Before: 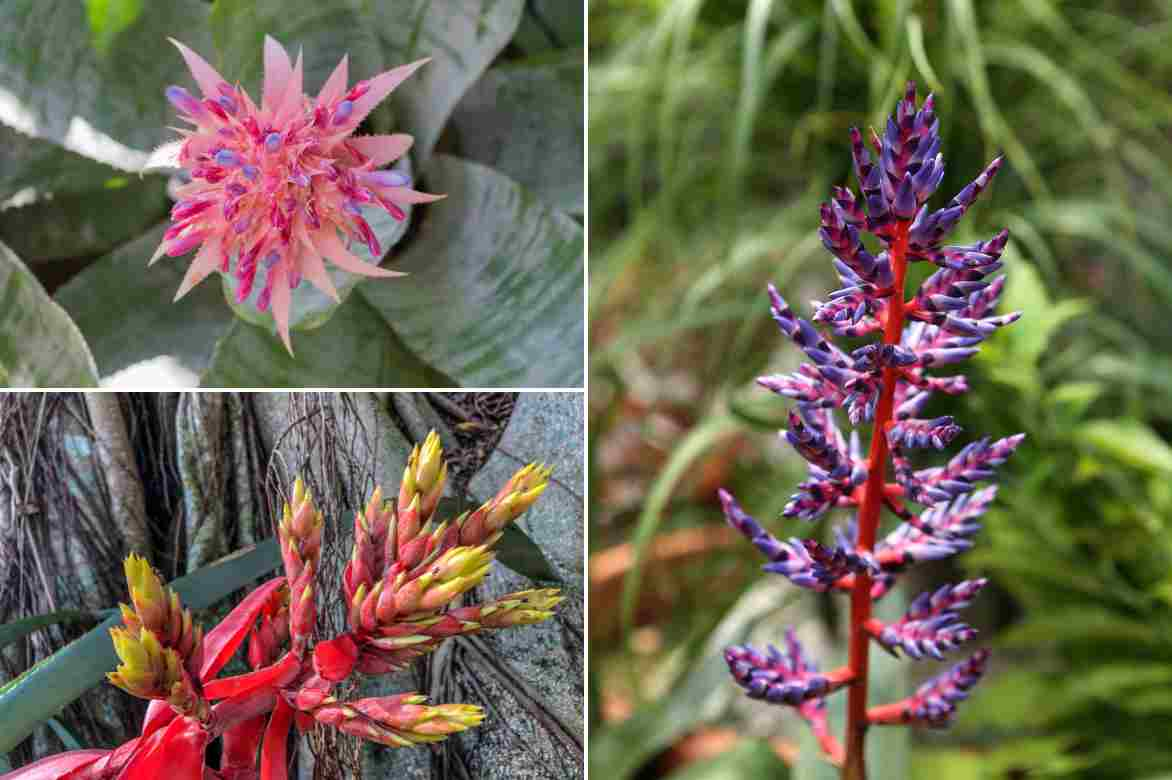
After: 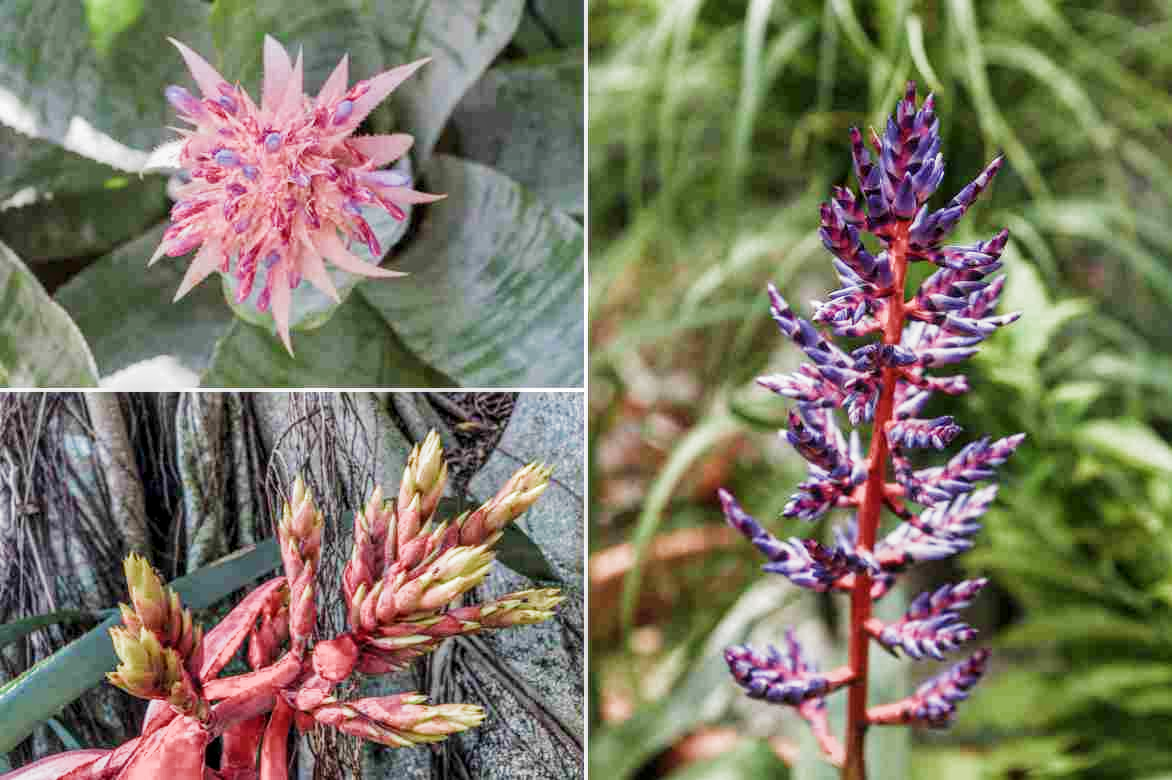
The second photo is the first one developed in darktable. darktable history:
exposure: black level correction 0, exposure 0.498 EV, compensate exposure bias true, compensate highlight preservation false
local contrast: on, module defaults
filmic rgb: black relative exposure -11.3 EV, white relative exposure 3.26 EV, hardness 6.84, color science v5 (2021), contrast in shadows safe, contrast in highlights safe
color correction: highlights b* 0.005, saturation 0.981
shadows and highlights: soften with gaussian
